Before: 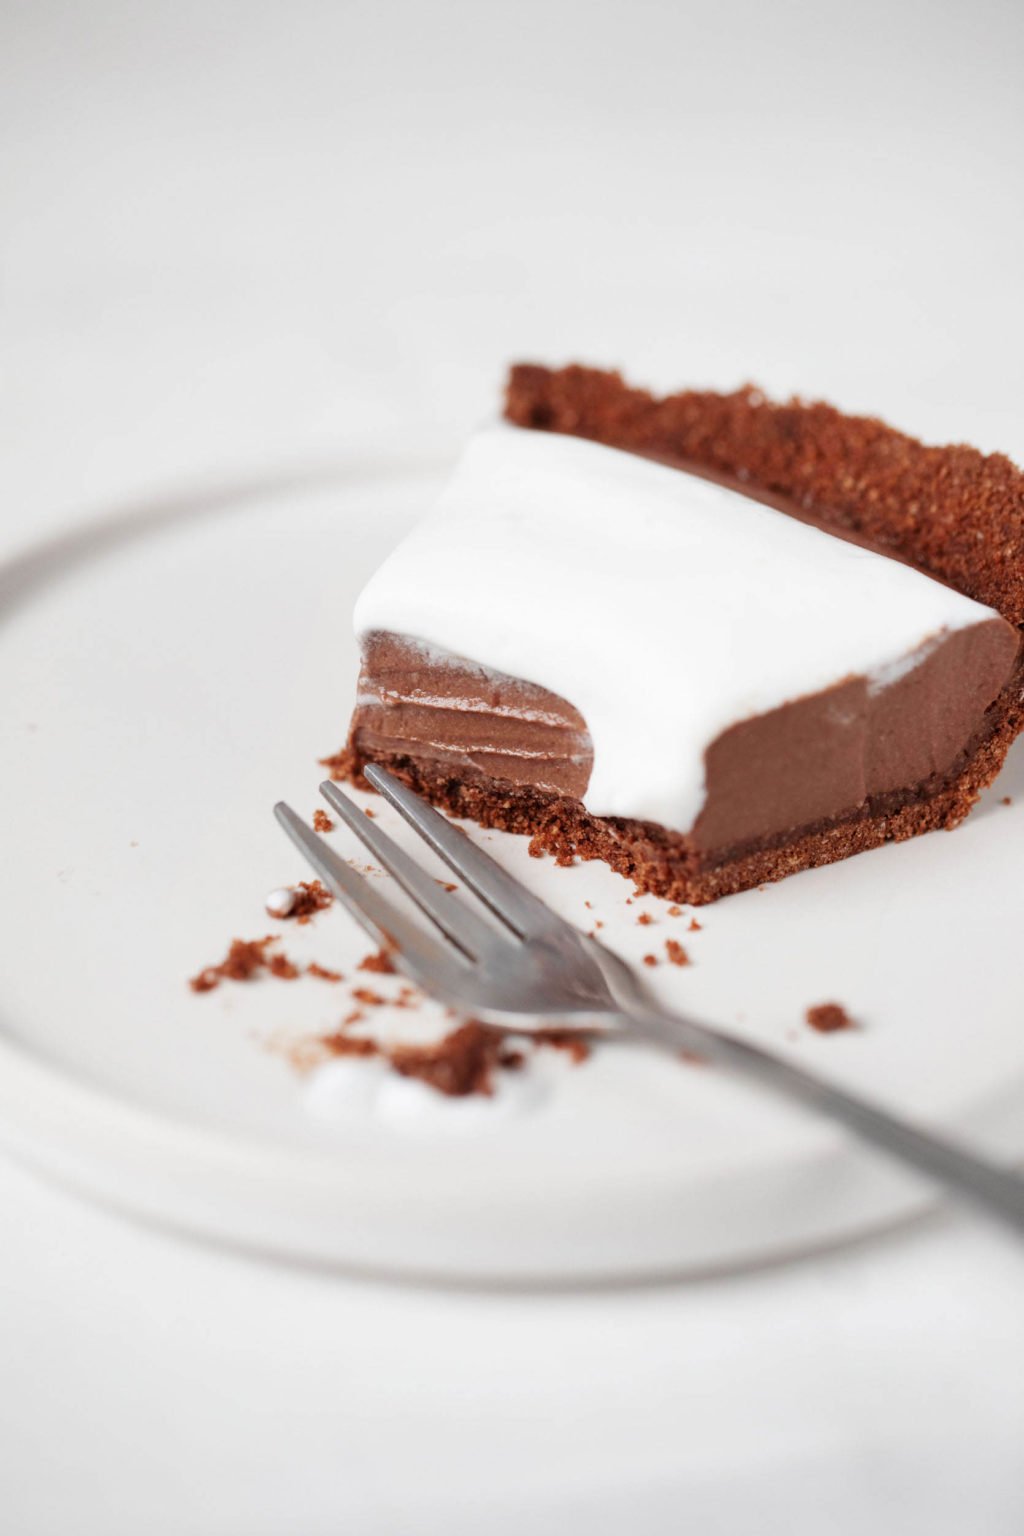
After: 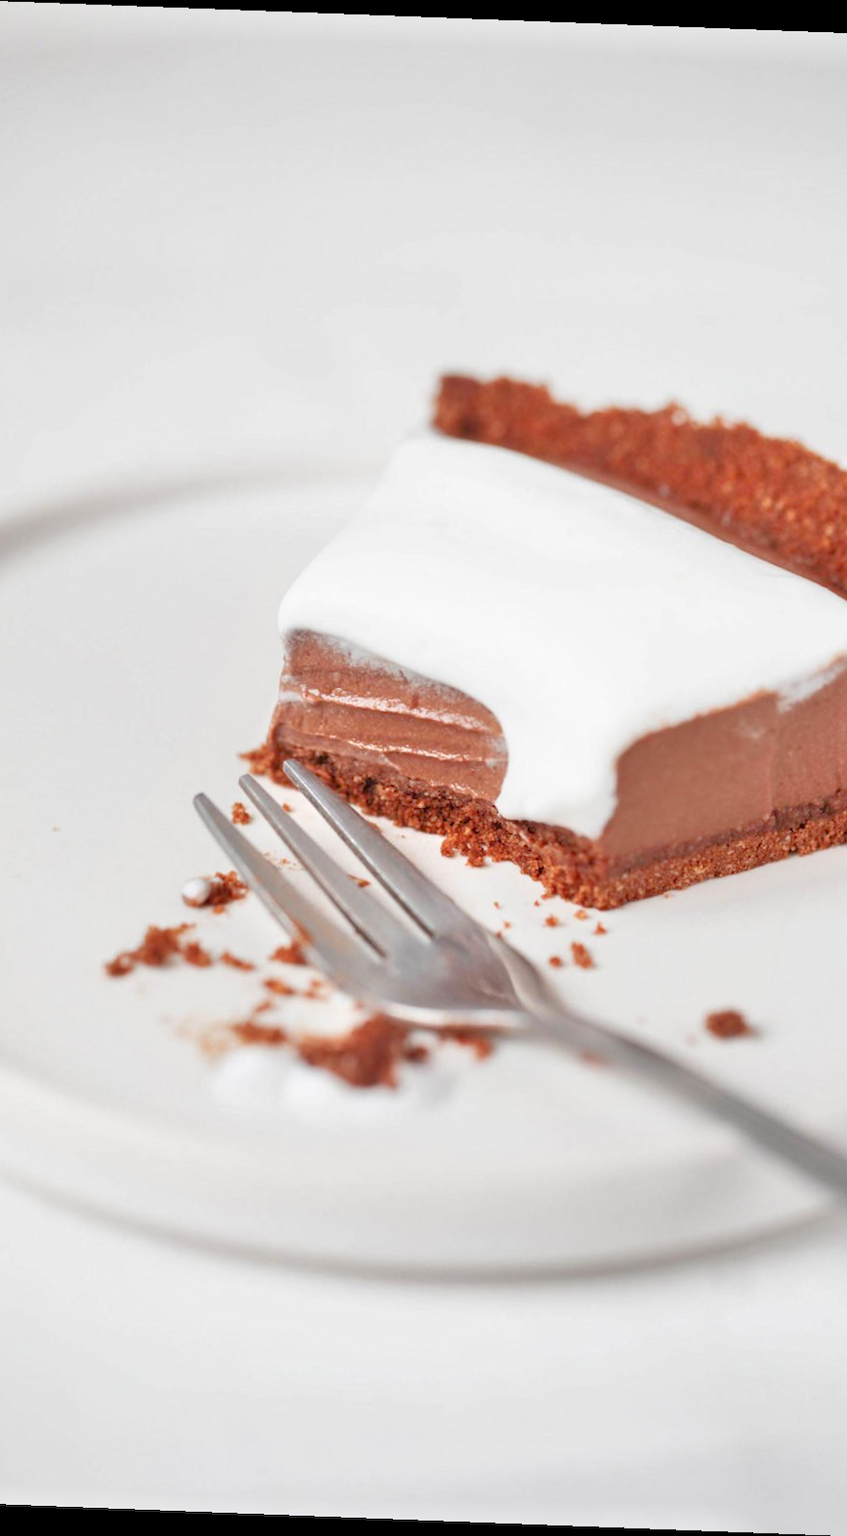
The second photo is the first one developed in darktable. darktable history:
rotate and perspective: rotation 2.17°, automatic cropping off
tone equalizer: -8 EV 2 EV, -7 EV 2 EV, -6 EV 2 EV, -5 EV 2 EV, -4 EV 2 EV, -3 EV 1.5 EV, -2 EV 1 EV, -1 EV 0.5 EV
crop and rotate: left 9.597%, right 10.195%
